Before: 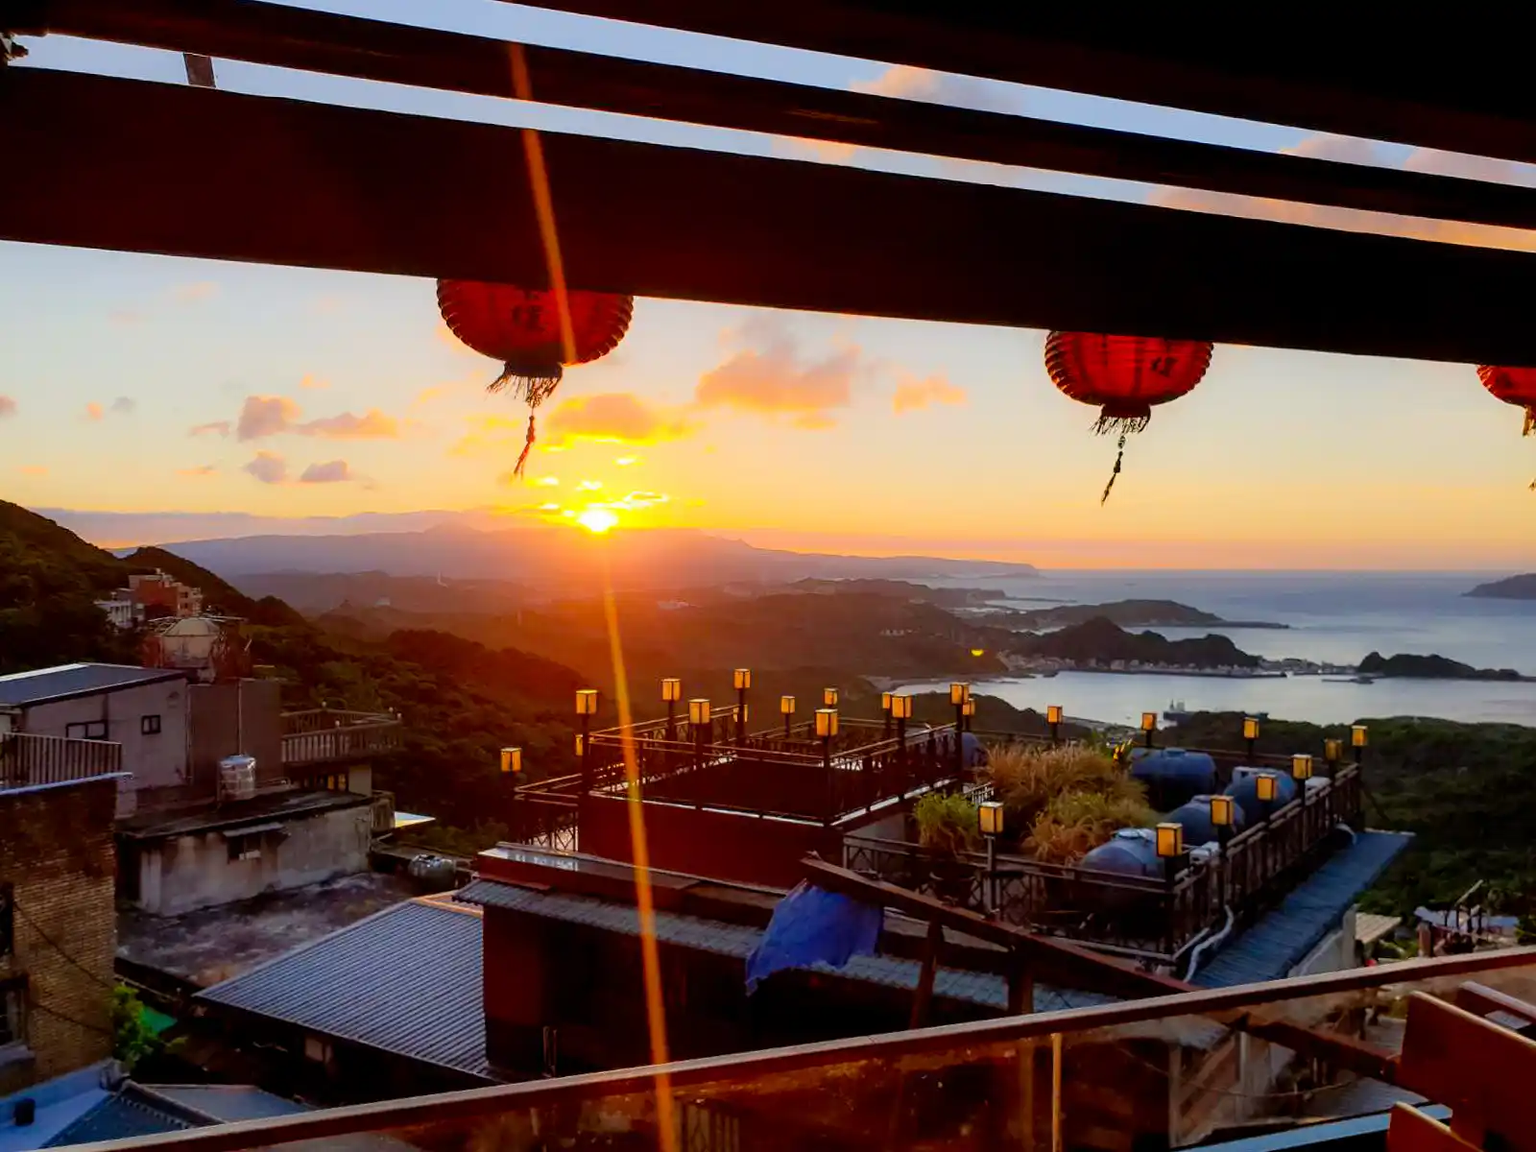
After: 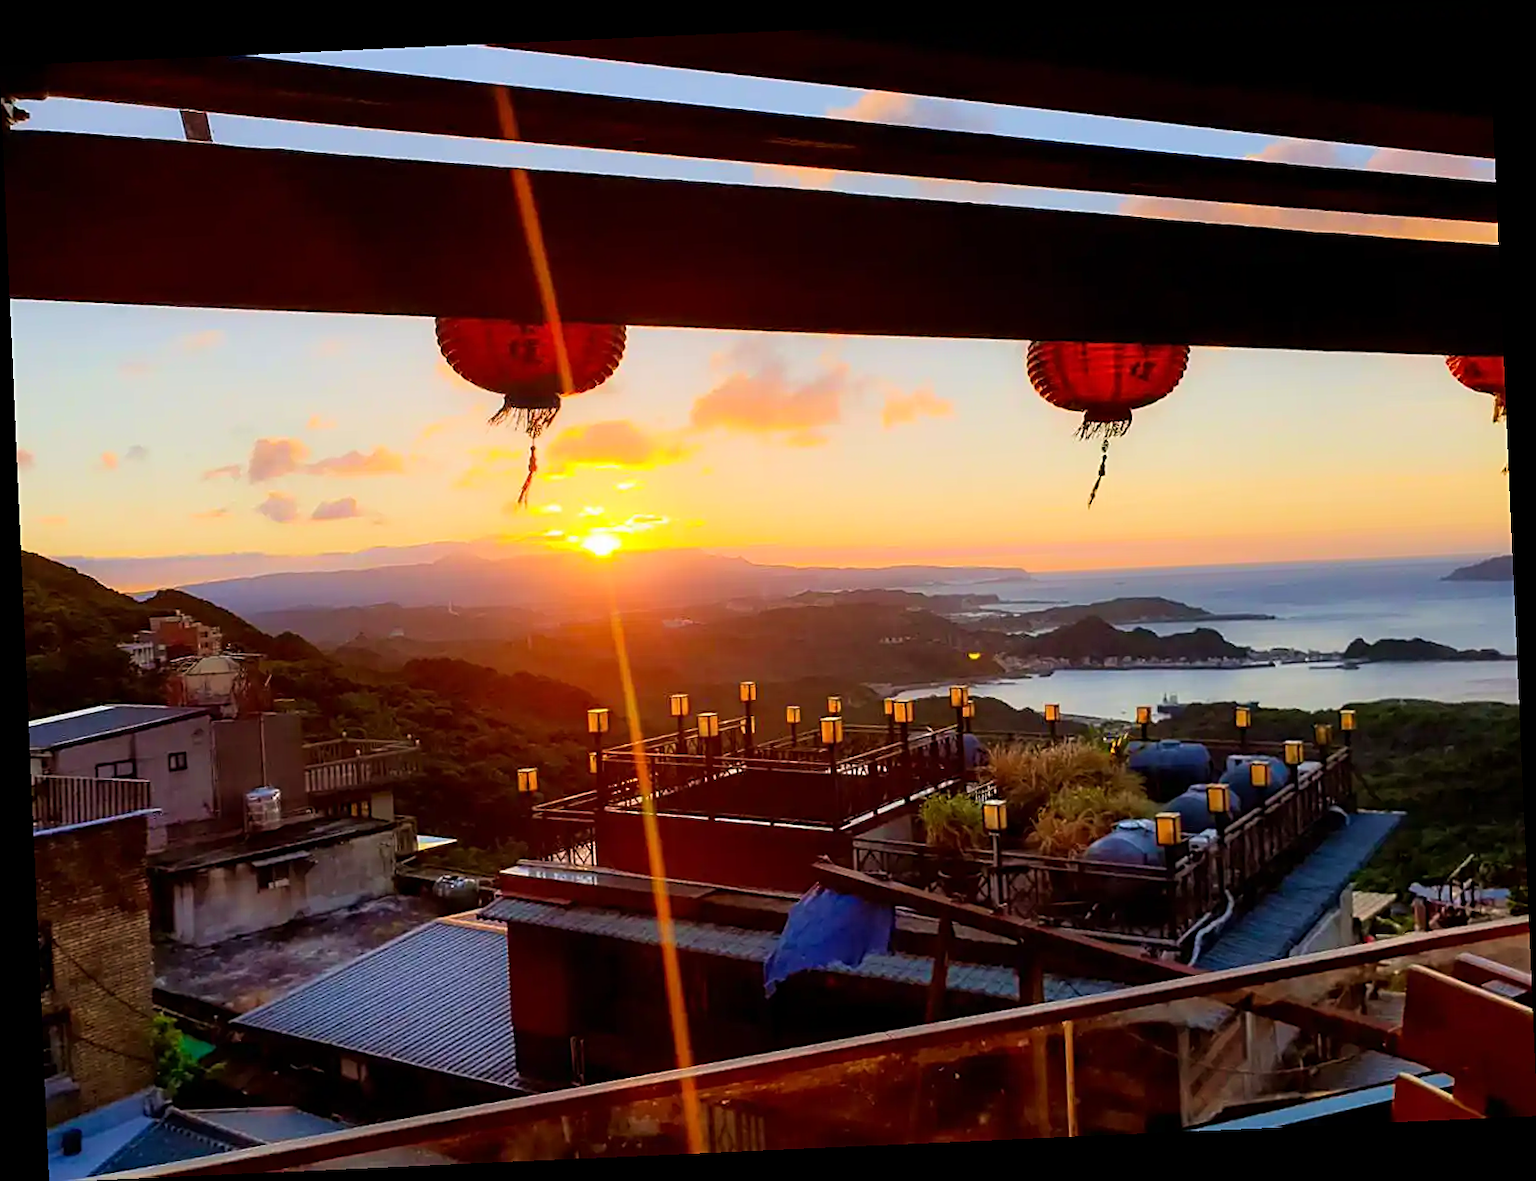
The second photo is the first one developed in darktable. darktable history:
rotate and perspective: rotation -2.56°, automatic cropping off
velvia: on, module defaults
sharpen: on, module defaults
base curve: curves: ch0 [(0, 0) (0.472, 0.508) (1, 1)]
